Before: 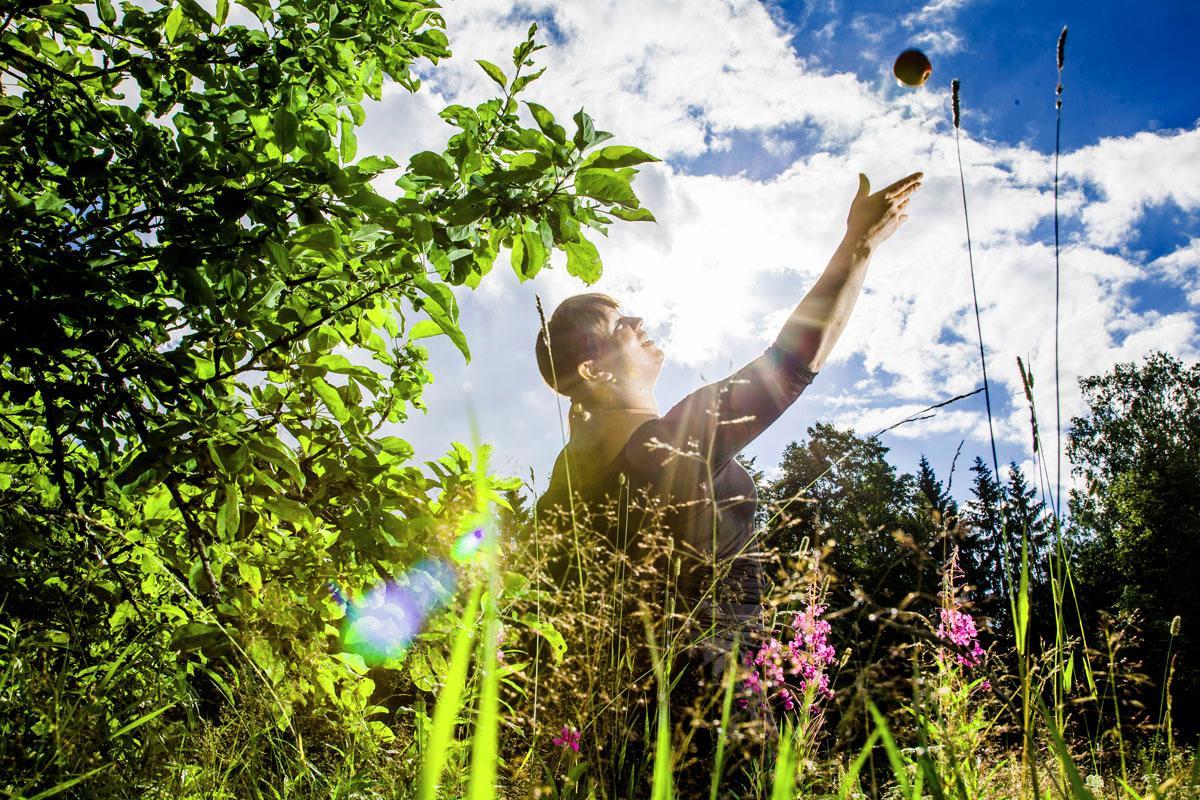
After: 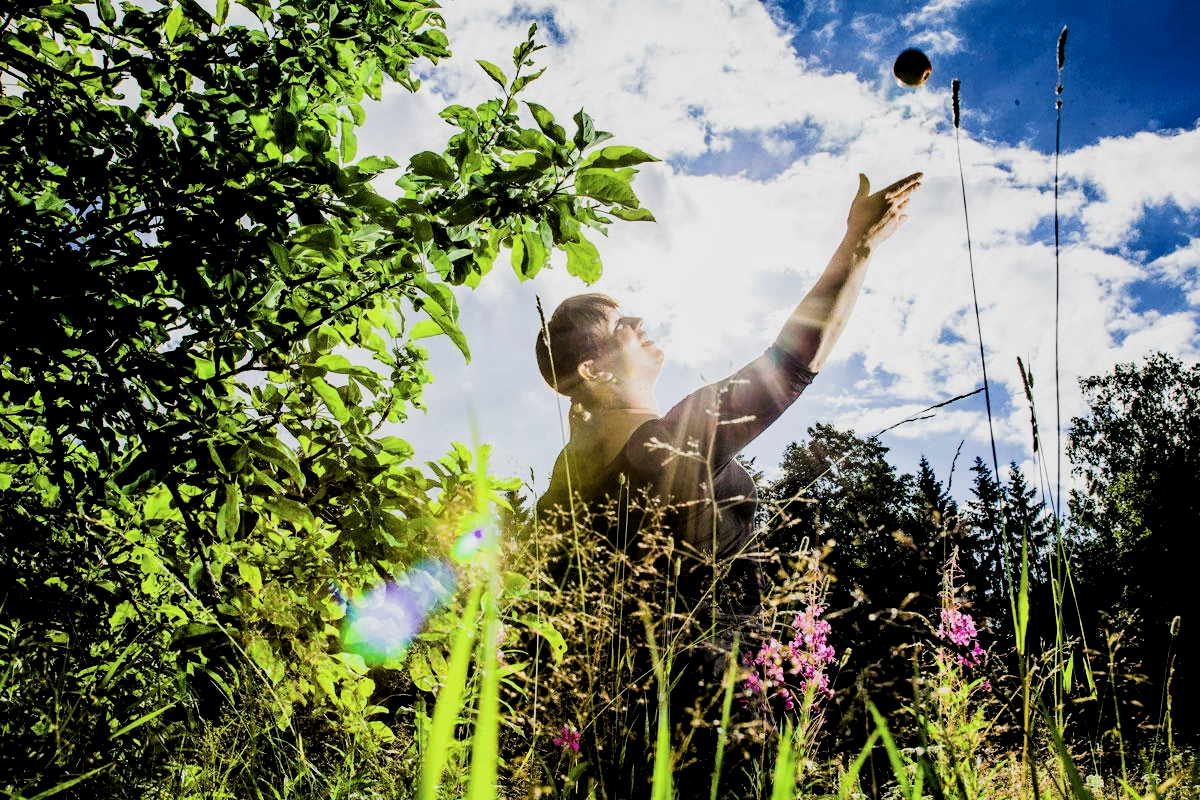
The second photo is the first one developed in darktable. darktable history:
local contrast: highlights 100%, shadows 100%, detail 120%, midtone range 0.2
filmic rgb: black relative exposure -5 EV, hardness 2.88, contrast 1.4, highlights saturation mix -30%
